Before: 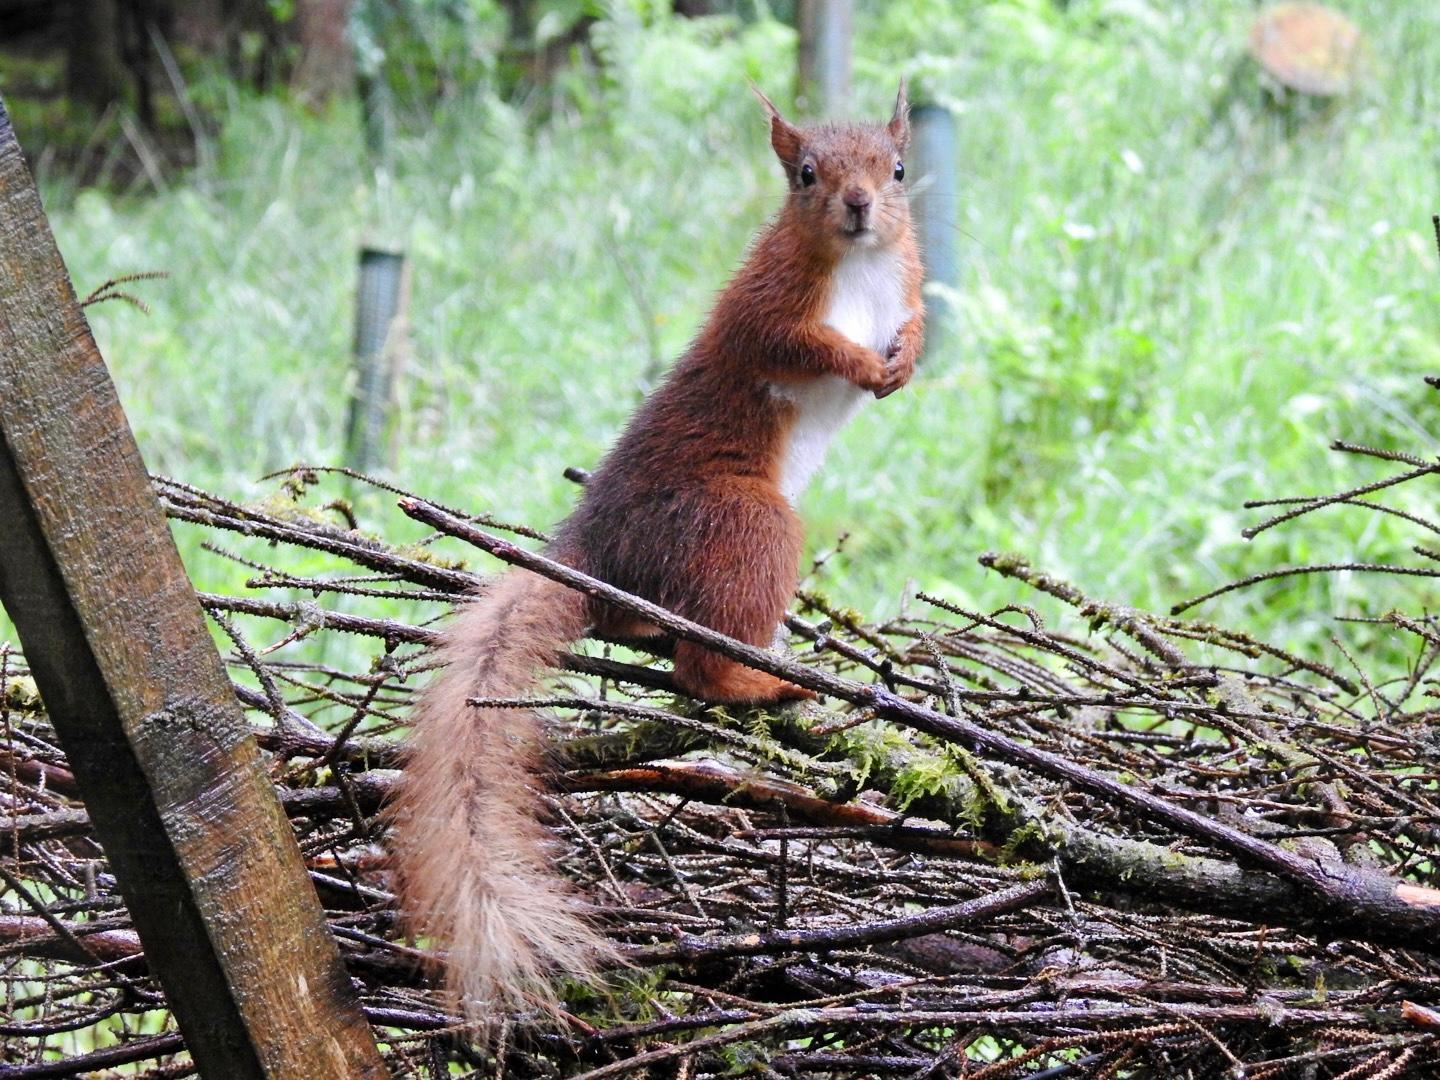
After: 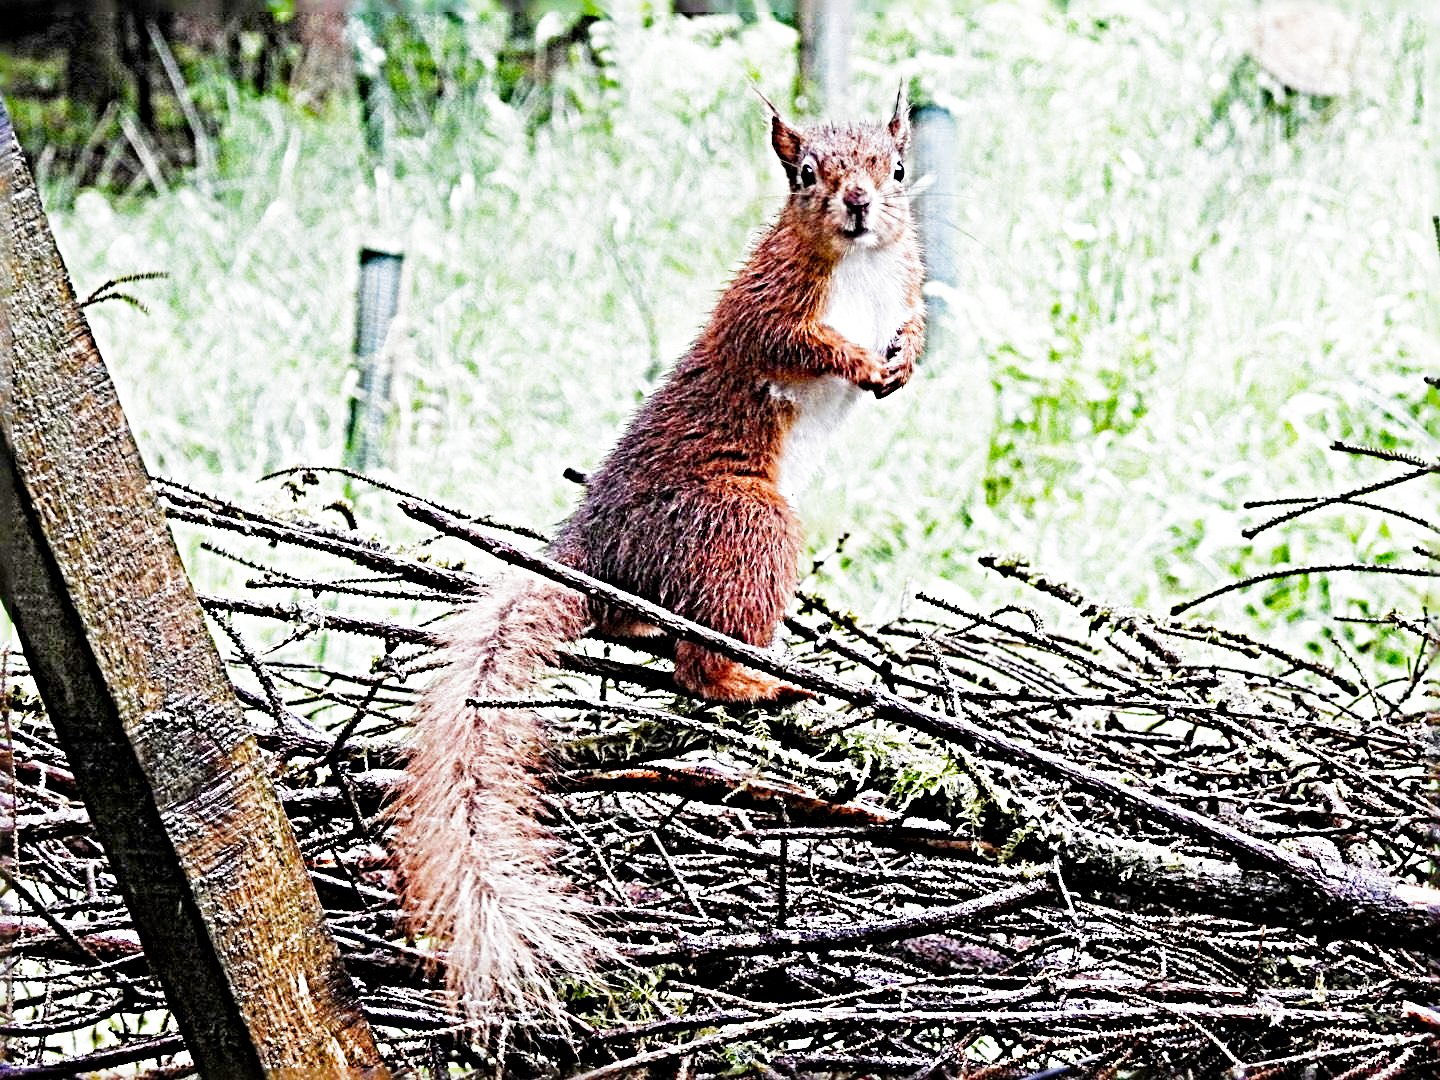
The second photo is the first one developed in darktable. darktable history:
sharpen: radius 6.28, amount 1.788, threshold 0.109
filmic rgb: middle gray luminance 9.17%, black relative exposure -10.67 EV, white relative exposure 3.45 EV, threshold 5.94 EV, target black luminance 0%, hardness 5.99, latitude 59.65%, contrast 1.088, highlights saturation mix 4.31%, shadows ↔ highlights balance 28.97%, add noise in highlights 0, preserve chrominance no, color science v3 (2019), use custom middle-gray values true, contrast in highlights soft, enable highlight reconstruction true
color balance rgb: power › luminance -3.652%, power › hue 140.85°, perceptual saturation grading › global saturation 19.574%
